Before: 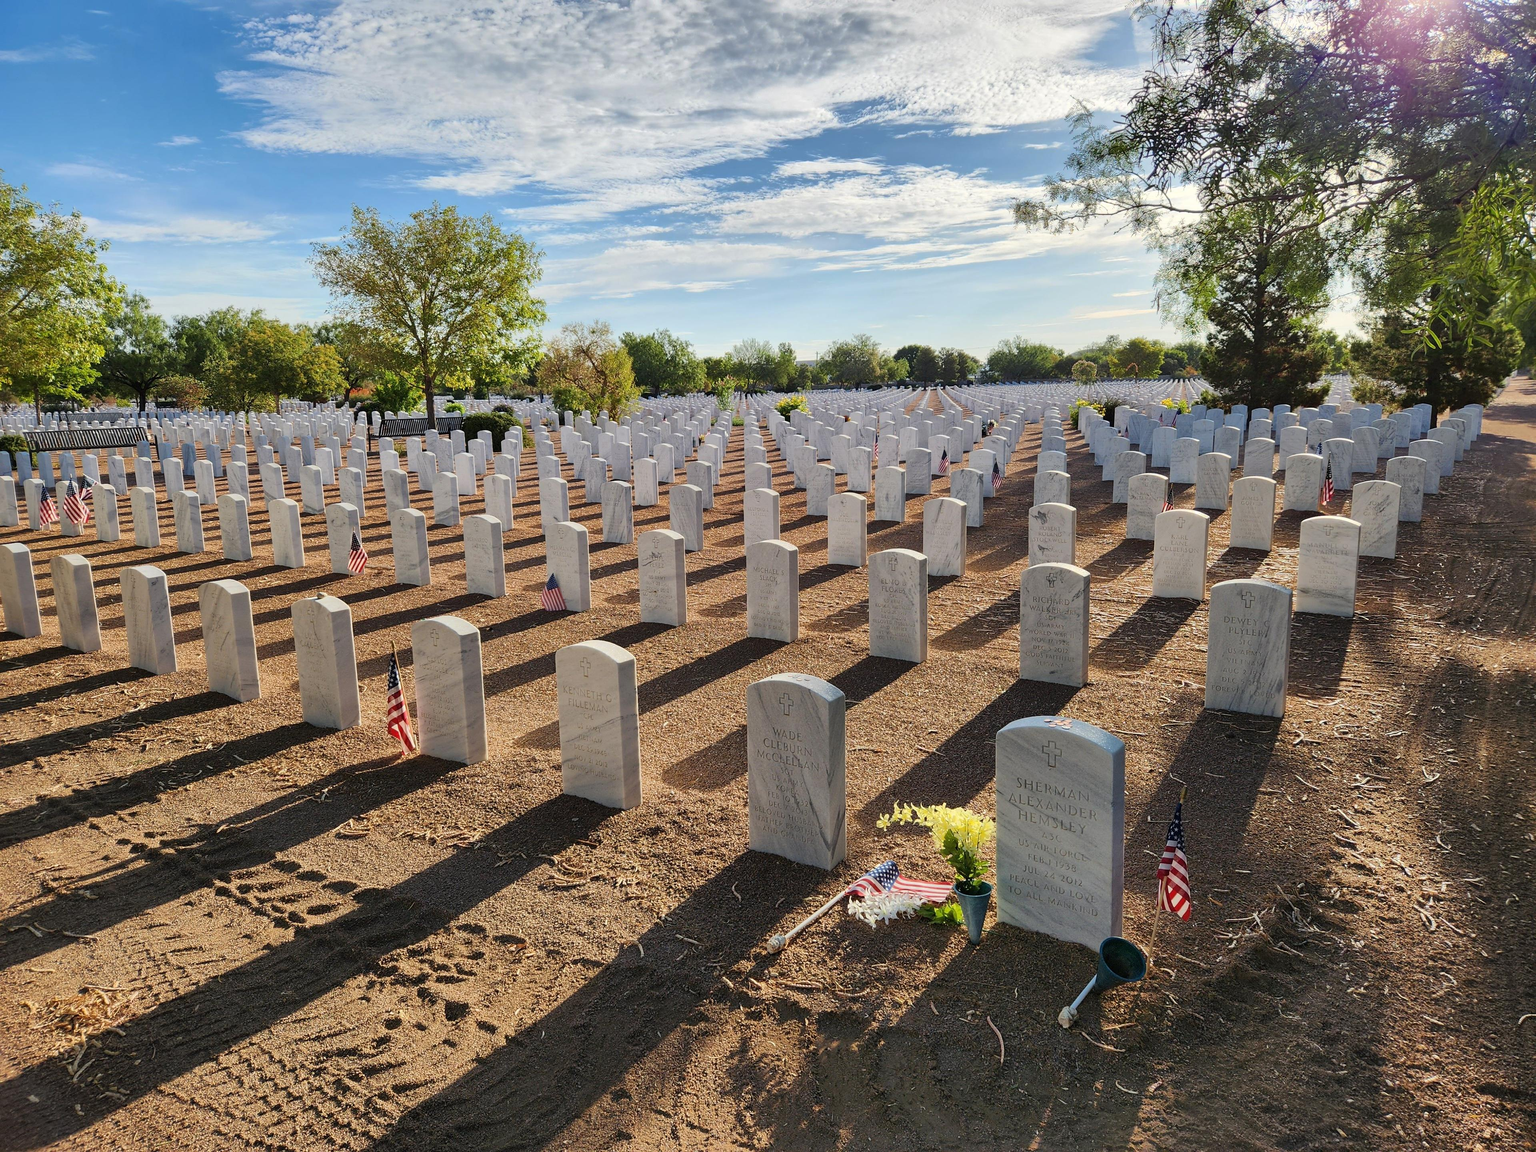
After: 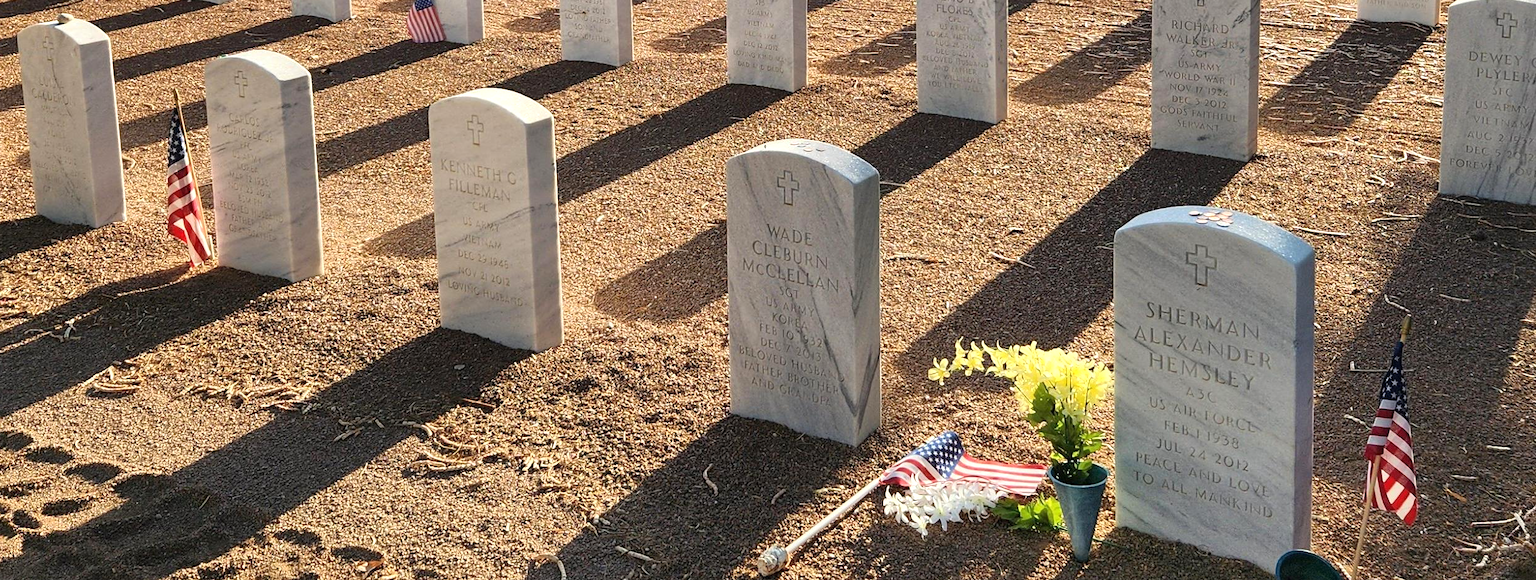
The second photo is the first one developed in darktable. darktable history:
exposure: black level correction 0, exposure 0.5 EV, compensate exposure bias true, compensate highlight preservation false
crop: left 18.234%, top 50.676%, right 17.475%, bottom 16.894%
